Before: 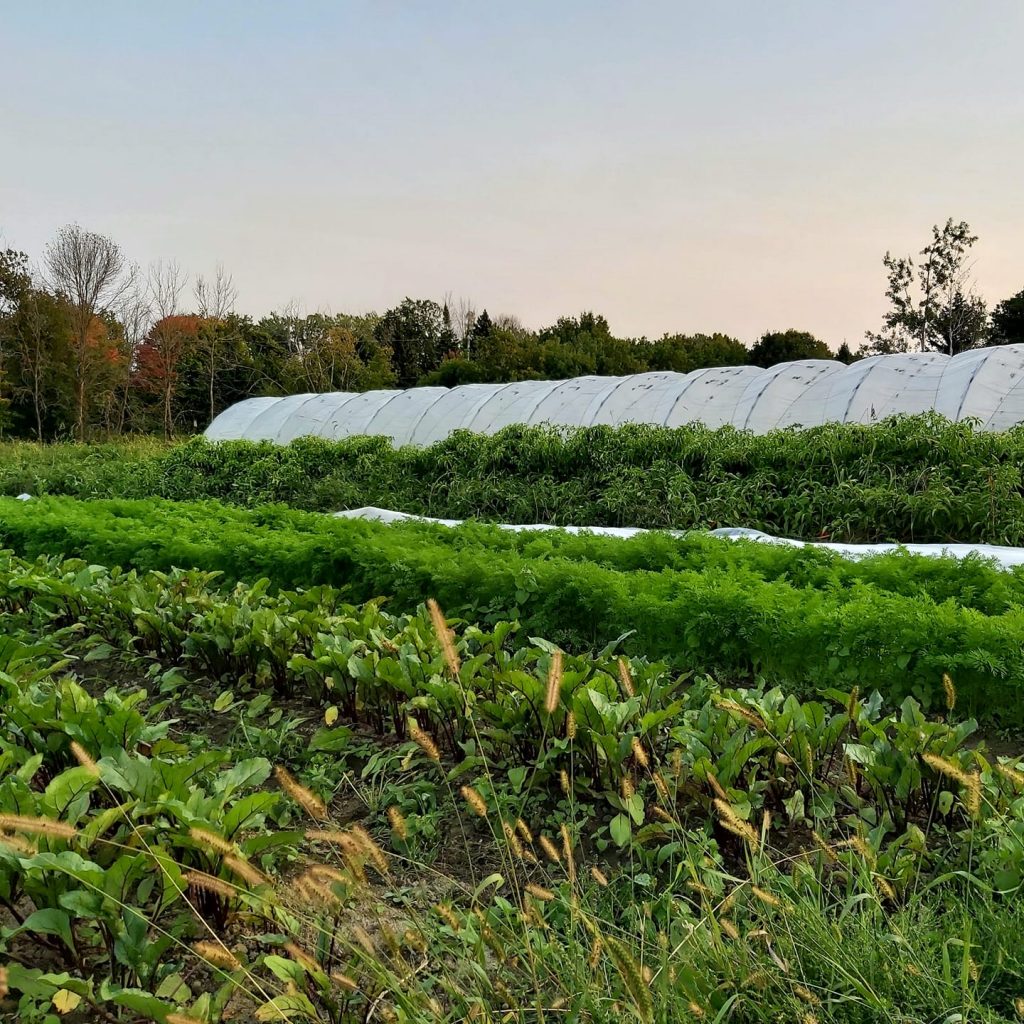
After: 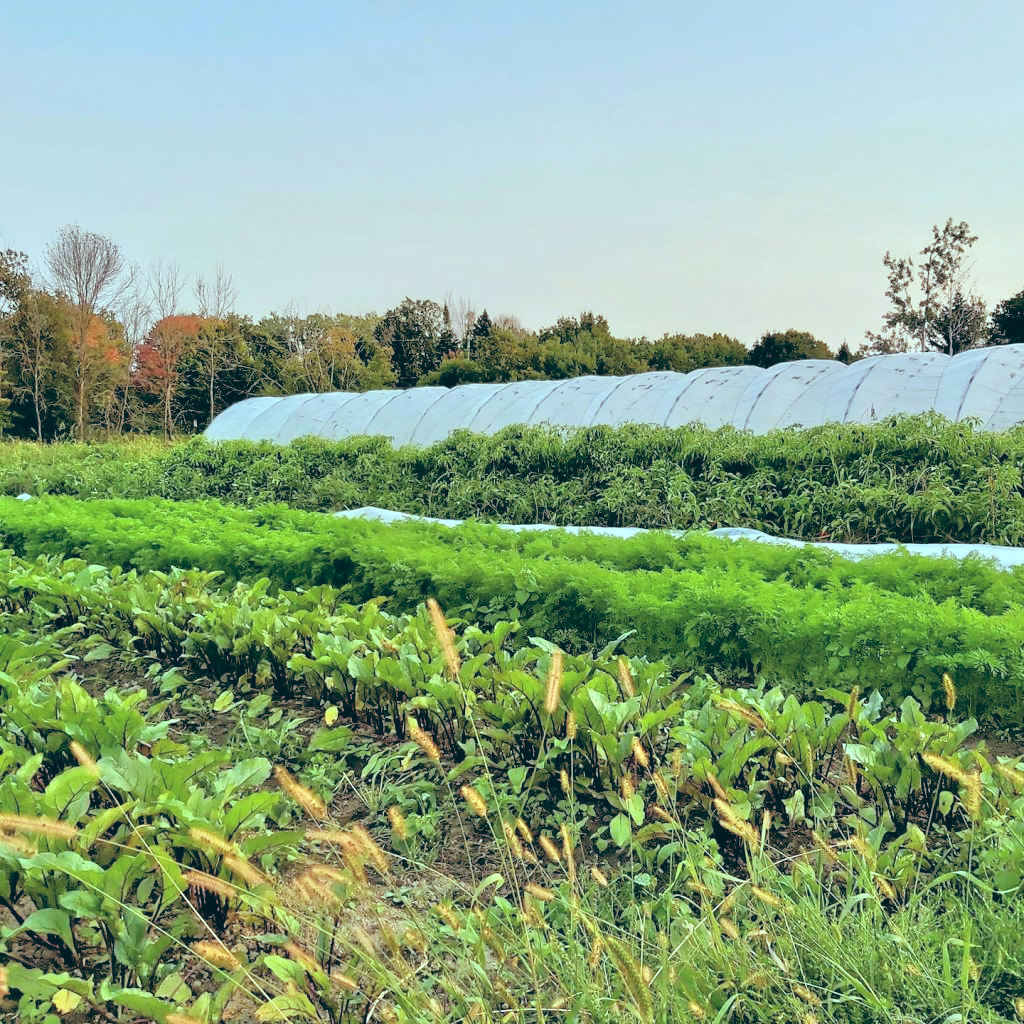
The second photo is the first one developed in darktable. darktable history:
contrast brightness saturation: brightness 0.13
tone equalizer: -7 EV 0.15 EV, -6 EV 0.6 EV, -5 EV 1.15 EV, -4 EV 1.33 EV, -3 EV 1.15 EV, -2 EV 0.6 EV, -1 EV 0.15 EV, mask exposure compensation -0.5 EV
color balance: lift [1.003, 0.993, 1.001, 1.007], gamma [1.018, 1.072, 0.959, 0.928], gain [0.974, 0.873, 1.031, 1.127]
